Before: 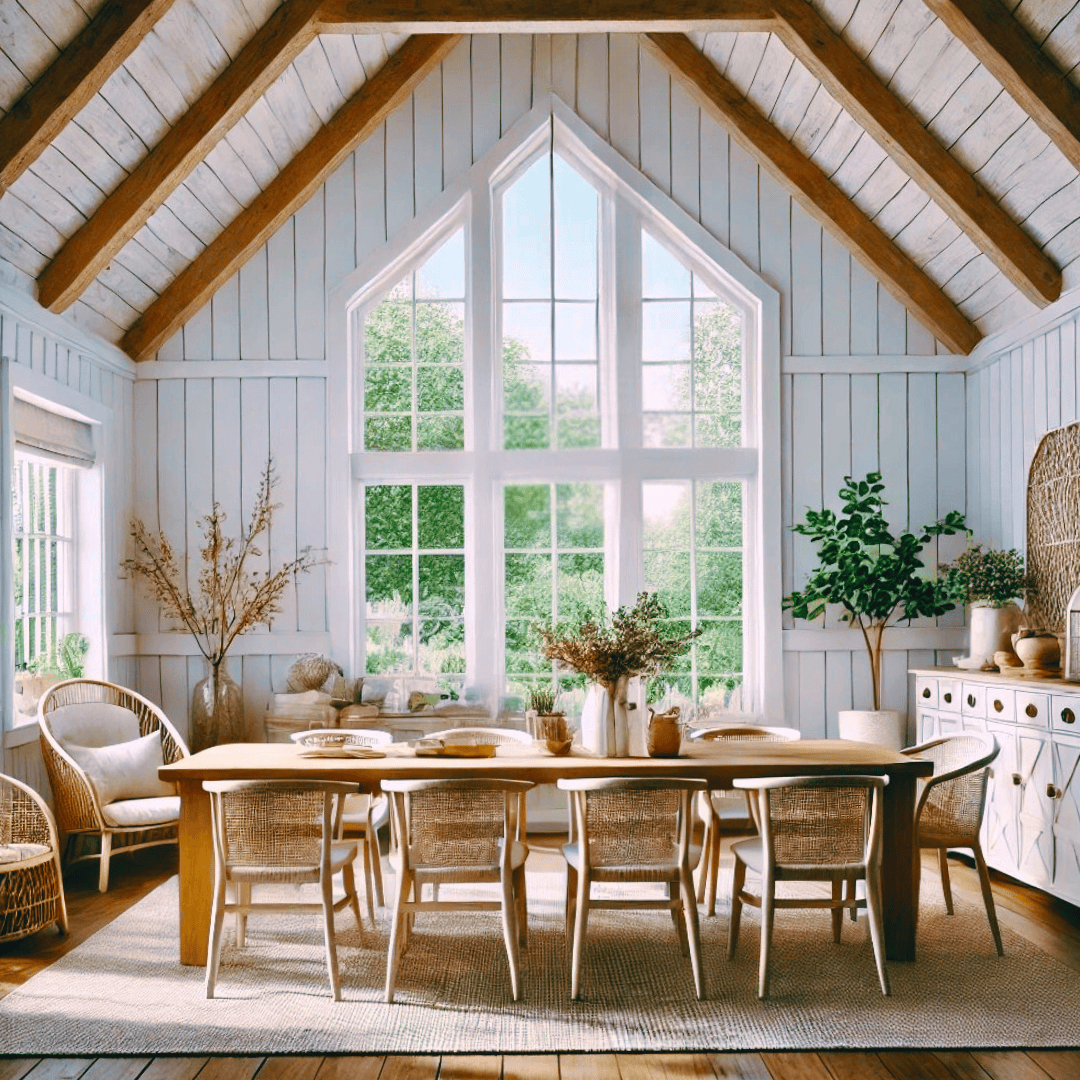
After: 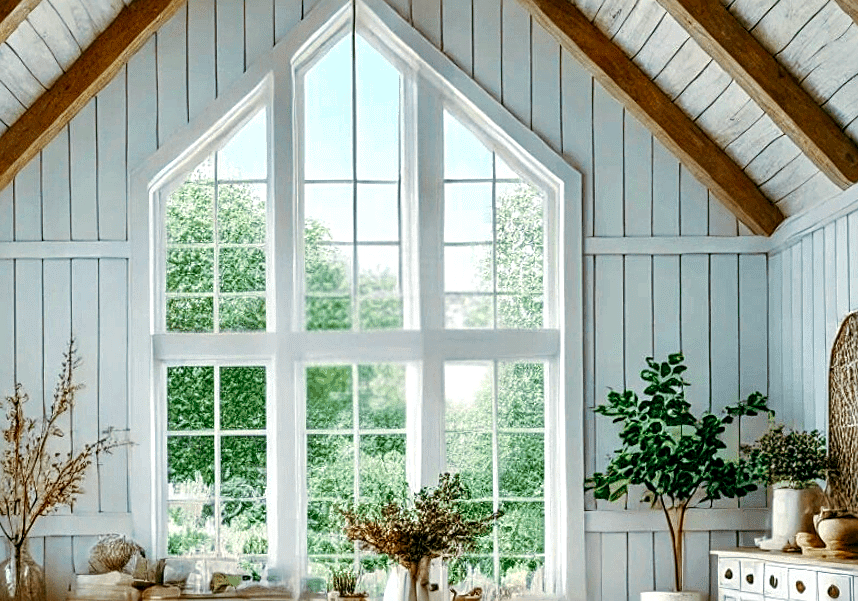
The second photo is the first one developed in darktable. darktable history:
sharpen: on, module defaults
crop: left 18.38%, top 11.092%, right 2.134%, bottom 33.217%
local contrast: detail 154%
color correction: highlights a* -8, highlights b* 3.1
